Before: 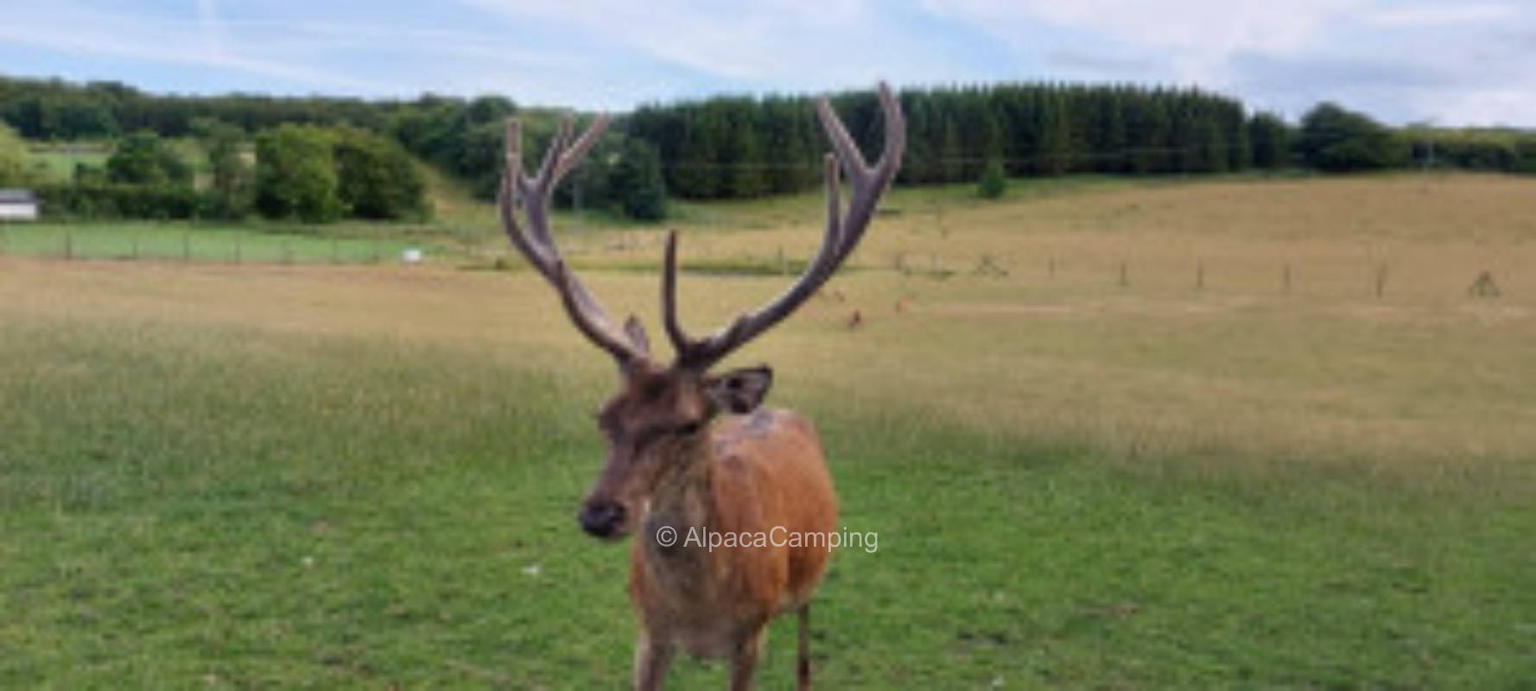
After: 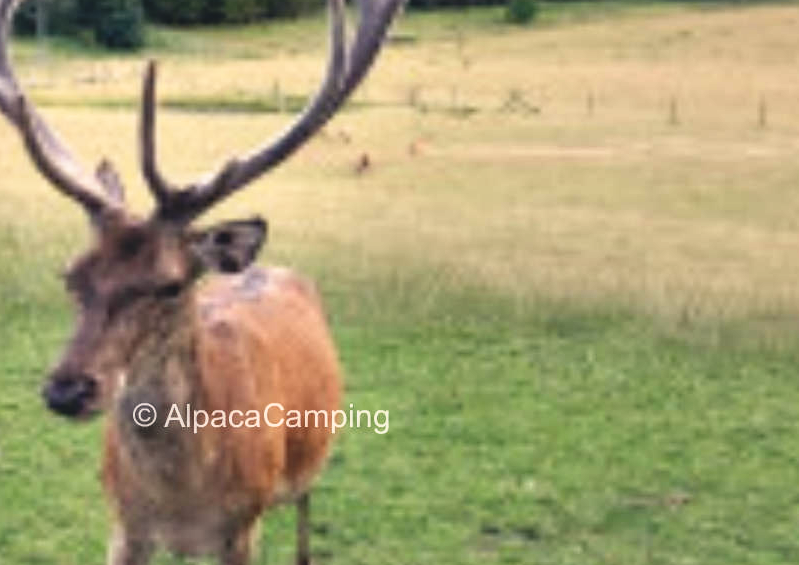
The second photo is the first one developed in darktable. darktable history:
exposure: exposure 0.743 EV, compensate highlight preservation false
crop: left 35.3%, top 25.826%, right 19.758%, bottom 3.447%
color correction: highlights a* 2.9, highlights b* 5.01, shadows a* -2.22, shadows b* -4.82, saturation 0.785
shadows and highlights: shadows 21, highlights -36.07, soften with gaussian
tone curve: curves: ch0 [(0, 0.074) (0.129, 0.136) (0.285, 0.301) (0.689, 0.764) (0.854, 0.926) (0.987, 0.977)]; ch1 [(0, 0) (0.337, 0.249) (0.434, 0.437) (0.485, 0.491) (0.515, 0.495) (0.566, 0.57) (0.625, 0.625) (0.764, 0.806) (1, 1)]; ch2 [(0, 0) (0.314, 0.301) (0.401, 0.411) (0.505, 0.499) (0.54, 0.54) (0.608, 0.613) (0.706, 0.735) (1, 1)], preserve colors none
